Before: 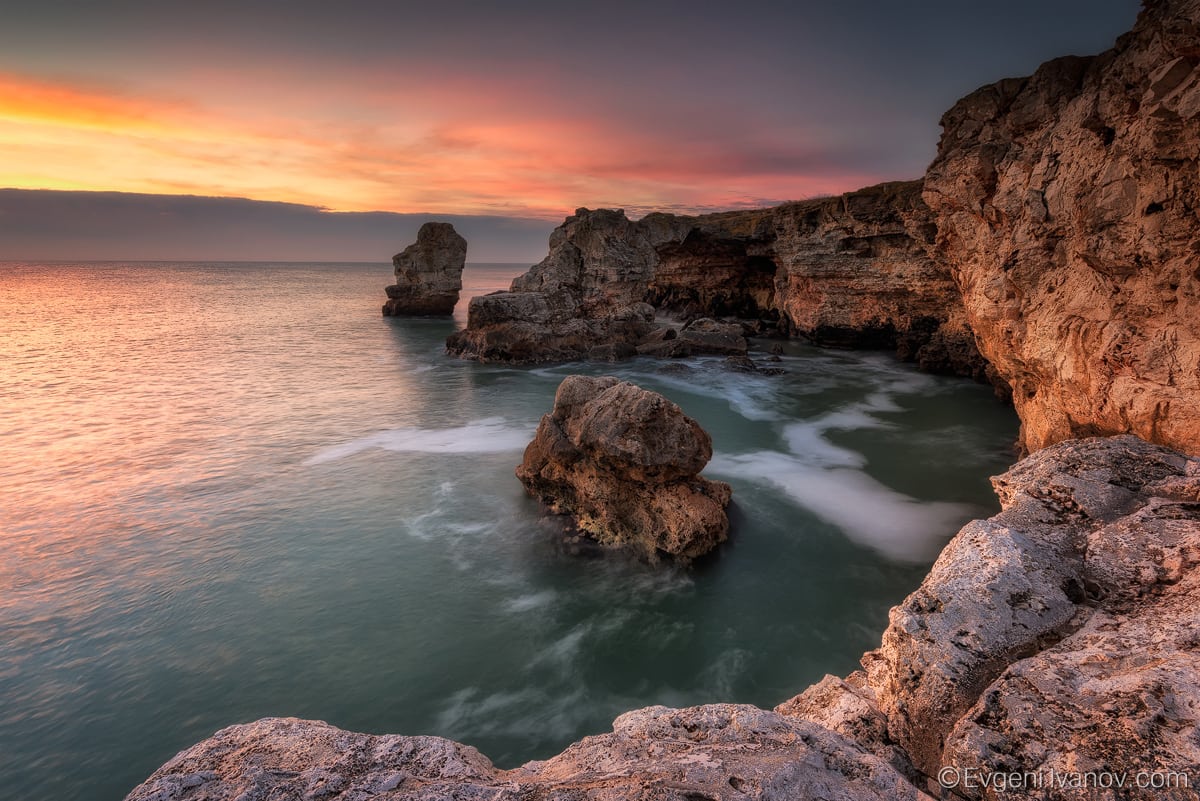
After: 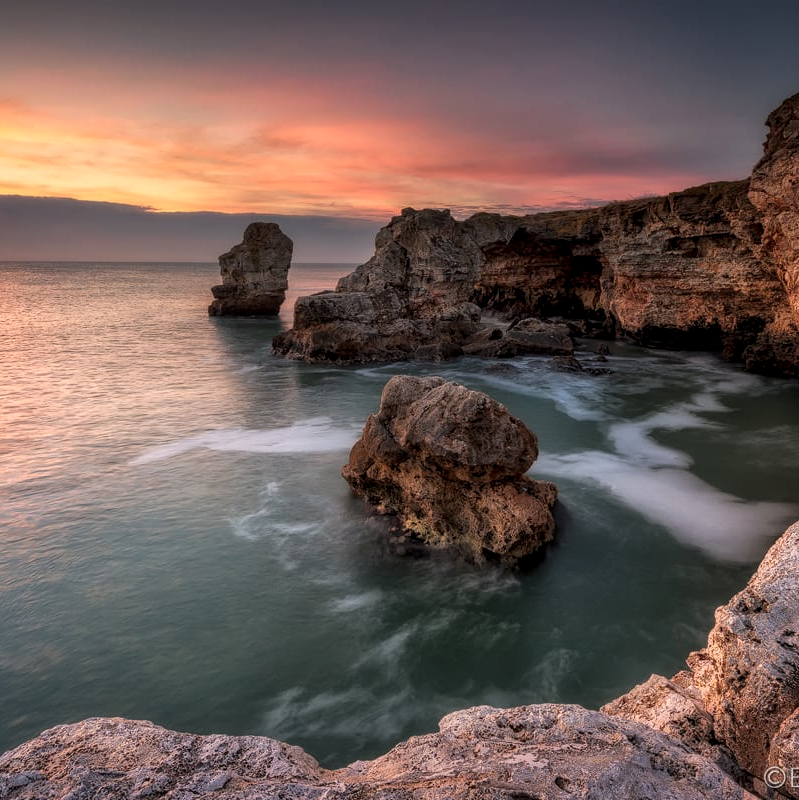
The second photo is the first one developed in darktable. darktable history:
crop and rotate: left 14.51%, right 18.859%
local contrast: on, module defaults
